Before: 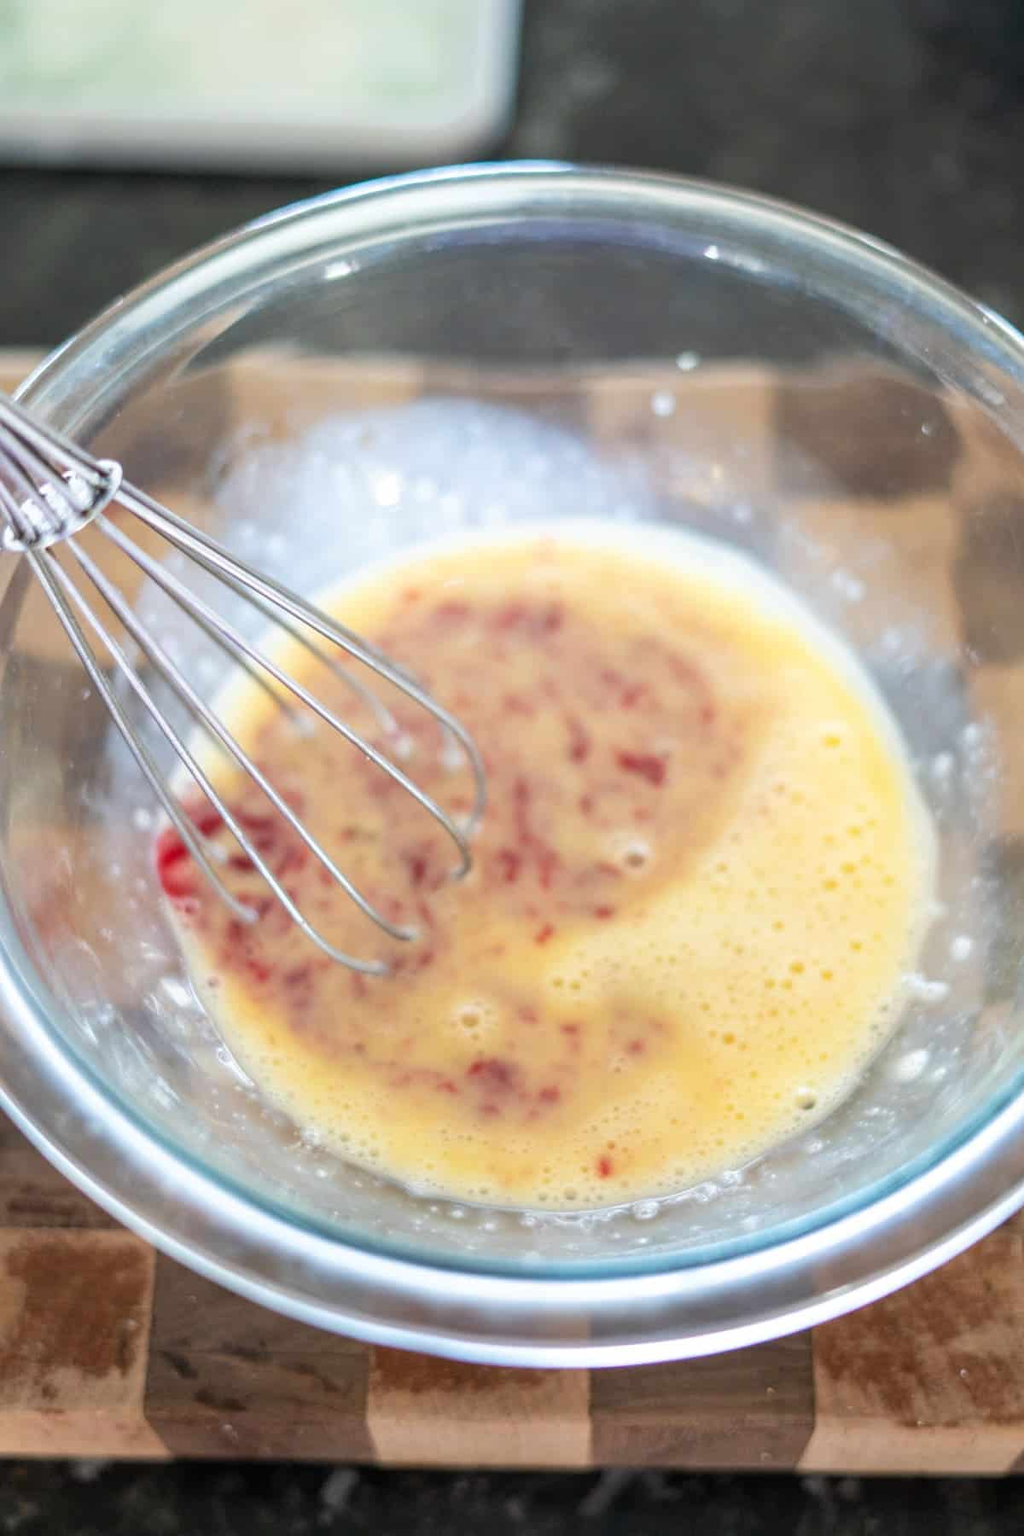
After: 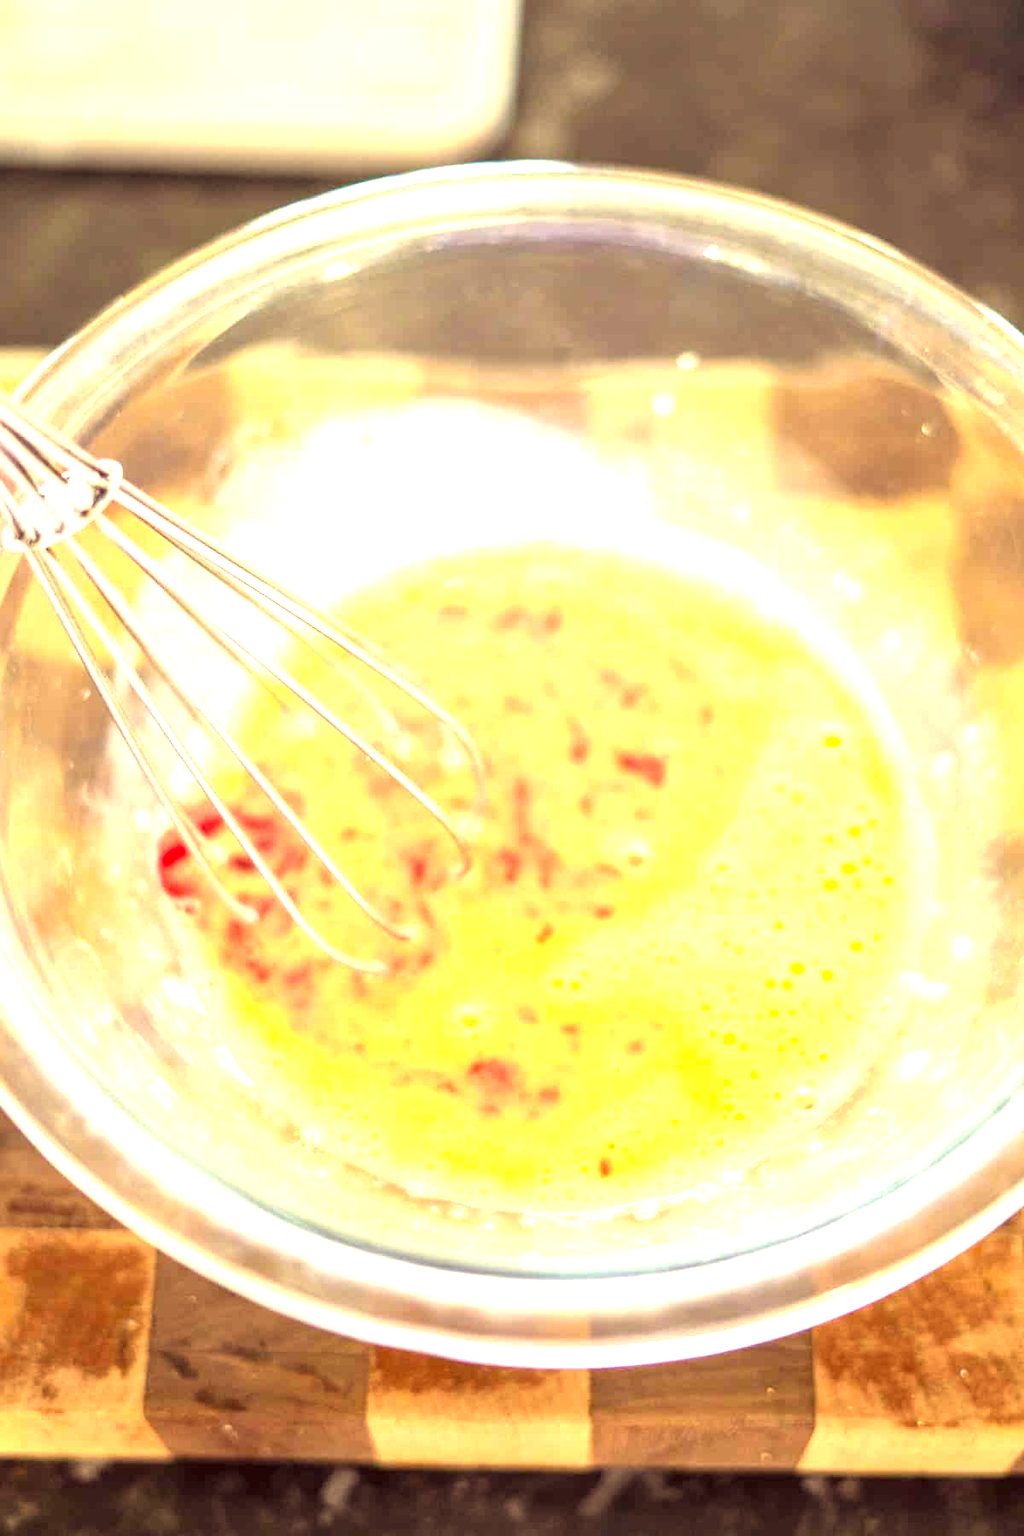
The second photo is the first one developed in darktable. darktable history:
exposure: black level correction 0, exposure 1.51 EV, compensate highlight preservation false
color correction: highlights a* 9.71, highlights b* 38.4, shadows a* 14.54, shadows b* 3.09
